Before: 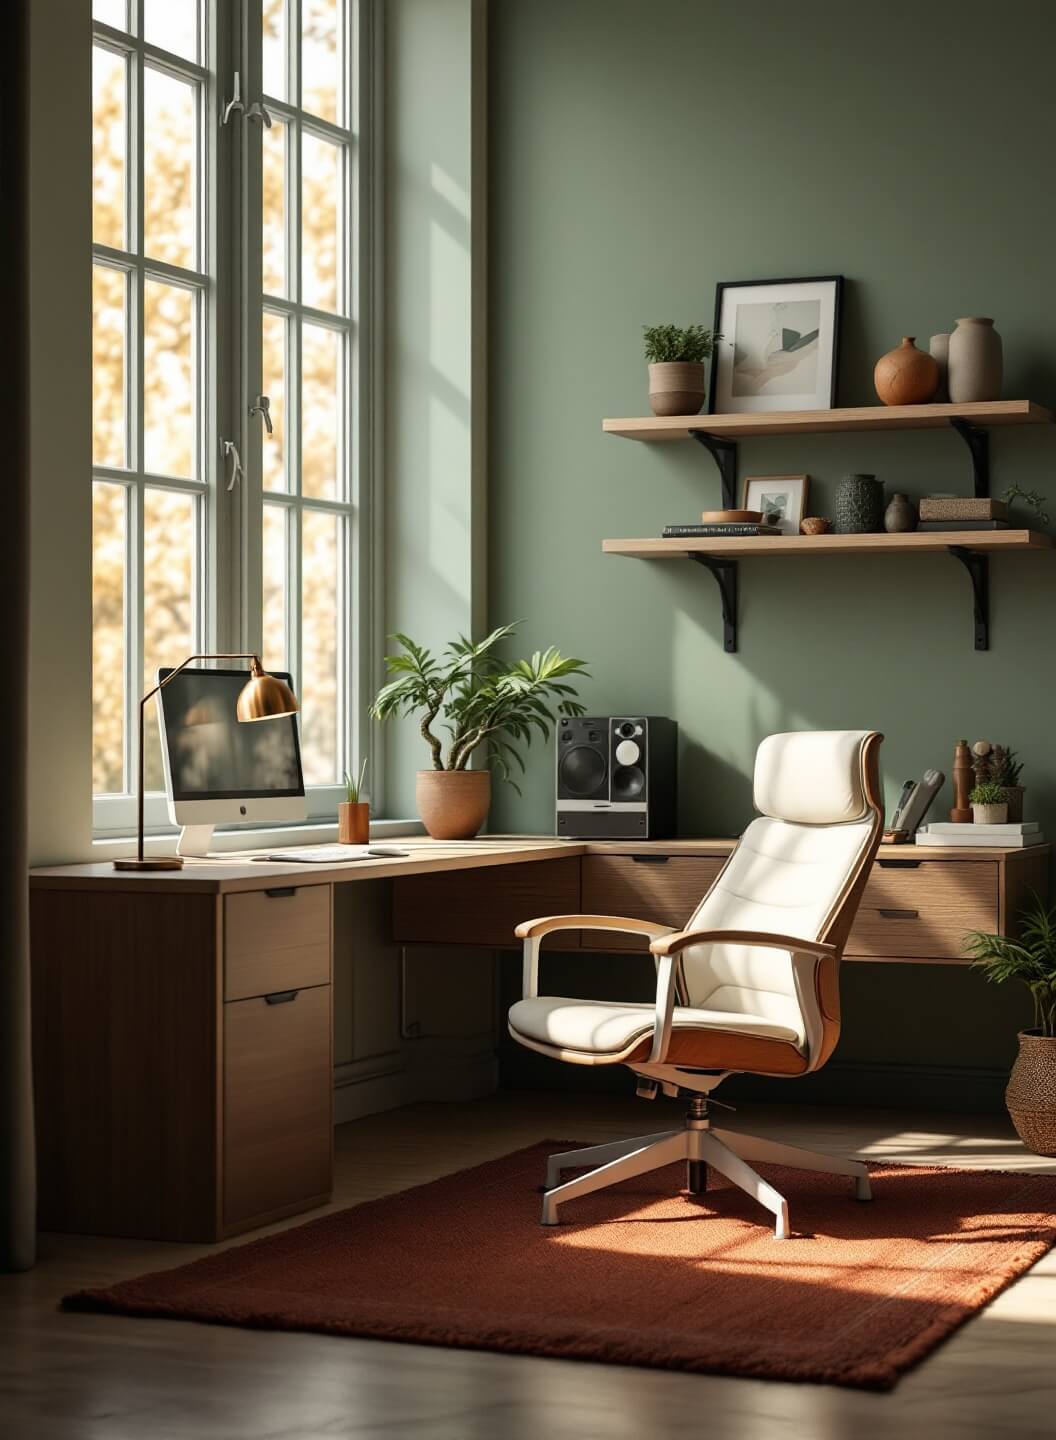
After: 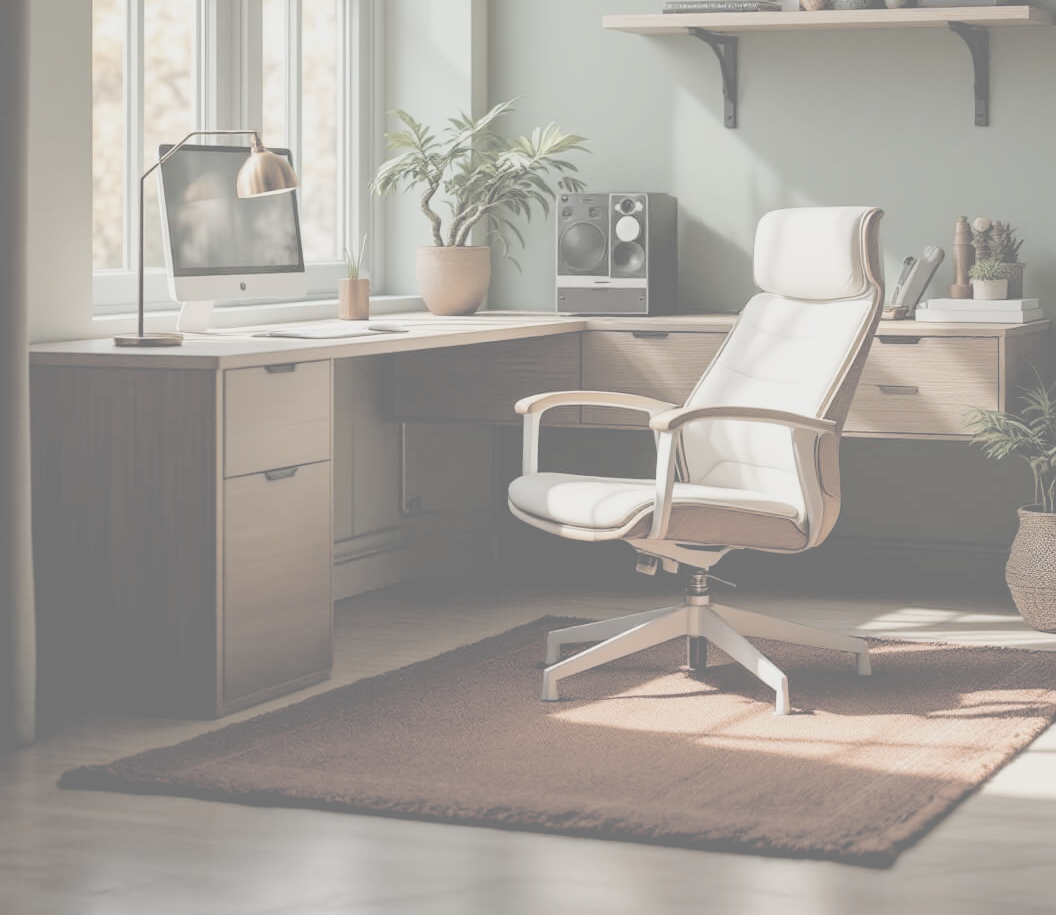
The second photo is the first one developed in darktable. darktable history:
contrast brightness saturation: contrast -0.32, brightness 0.75, saturation -0.78
crop and rotate: top 36.435%
exposure: black level correction 0.004, exposure 0.014 EV, compensate highlight preservation false
color balance rgb: perceptual saturation grading › global saturation 35%, perceptual saturation grading › highlights -25%, perceptual saturation grading › shadows 50%
